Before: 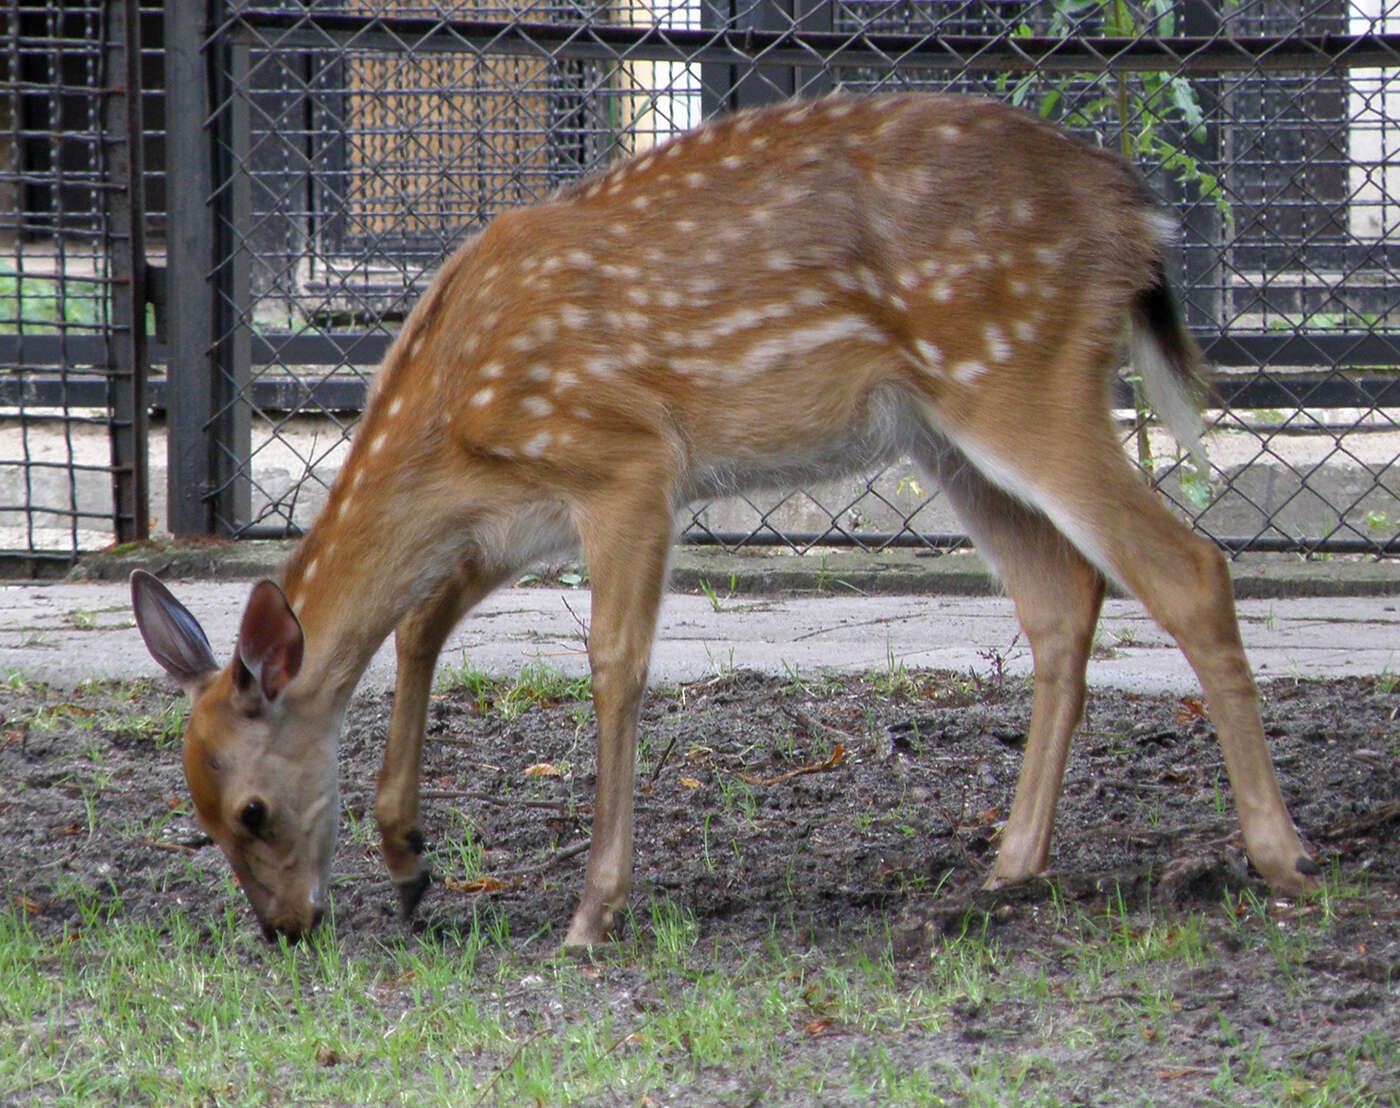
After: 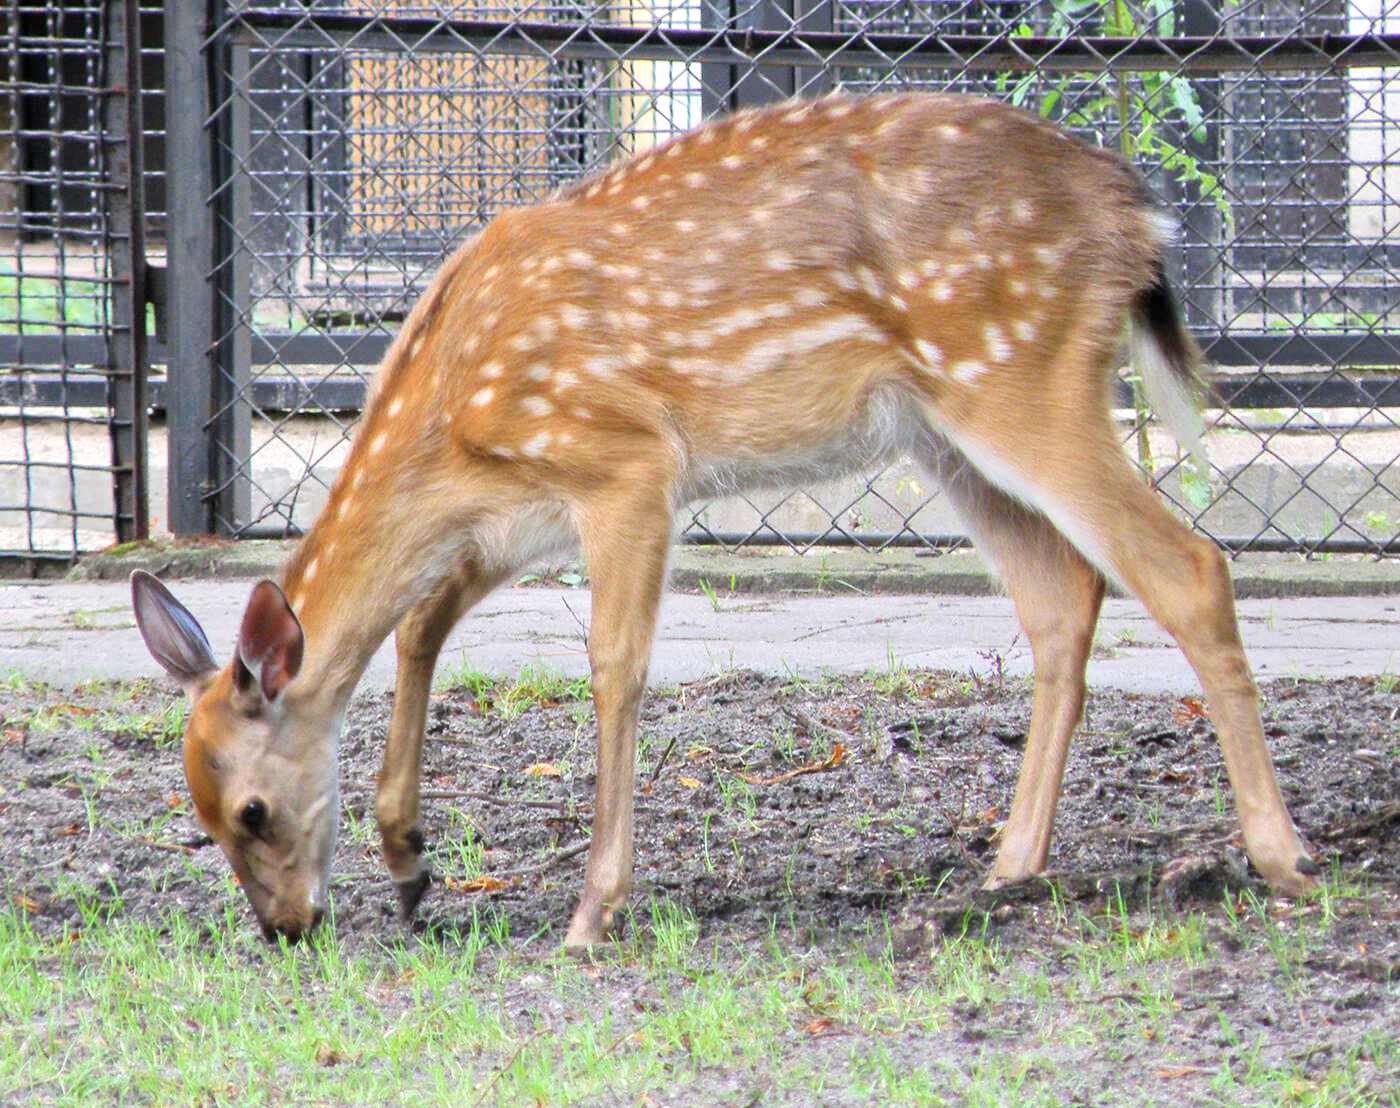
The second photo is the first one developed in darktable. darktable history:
tone equalizer: -7 EV 0.154 EV, -6 EV 0.636 EV, -5 EV 1.17 EV, -4 EV 1.36 EV, -3 EV 1.14 EV, -2 EV 0.6 EV, -1 EV 0.16 EV, edges refinement/feathering 500, mask exposure compensation -1.57 EV, preserve details guided filter
